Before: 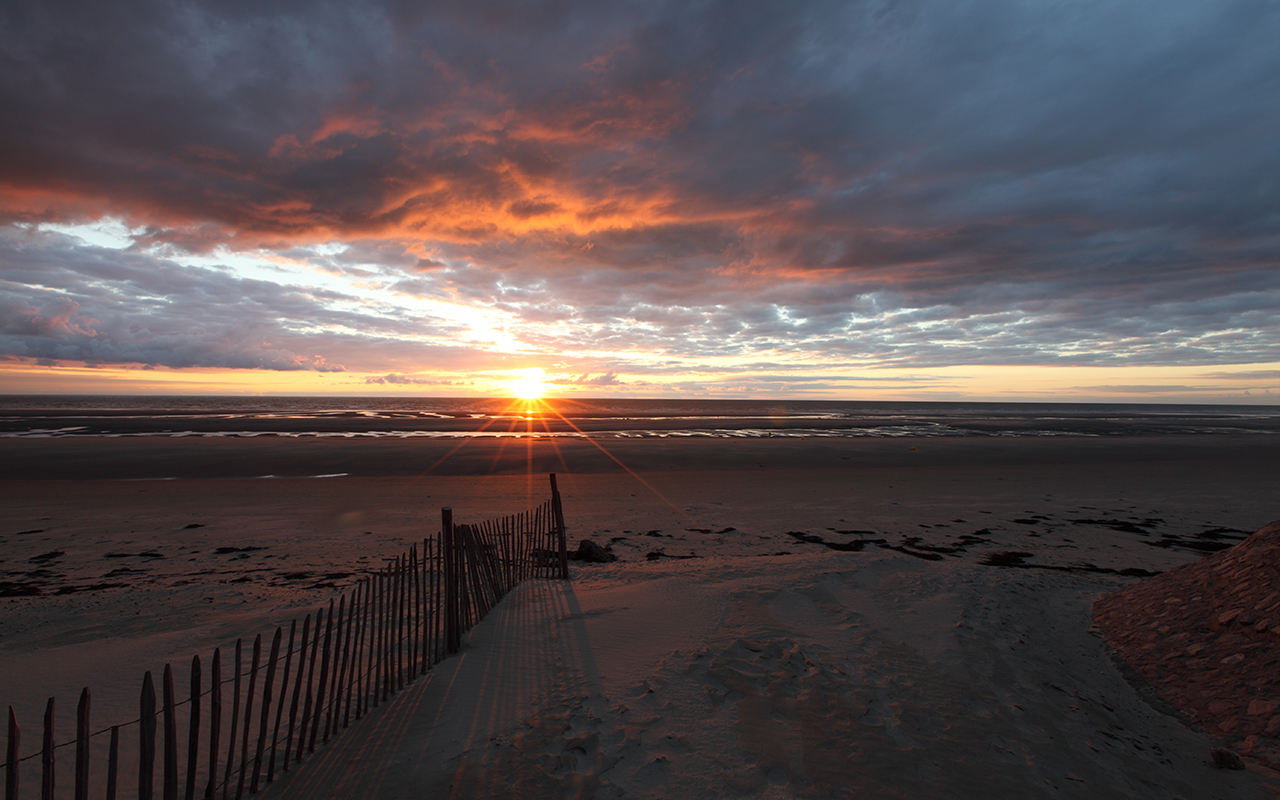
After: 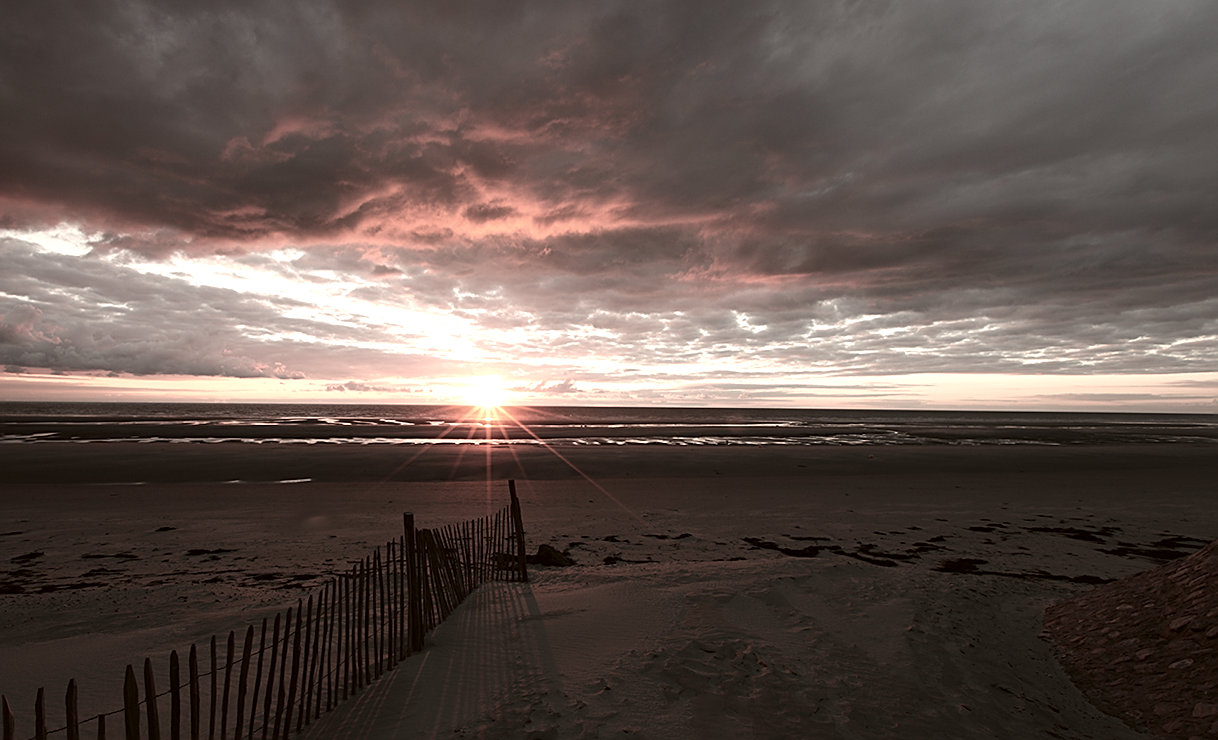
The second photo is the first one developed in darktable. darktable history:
color balance rgb: on, module defaults
tone equalizer: -8 EV -0.417 EV, -7 EV -0.389 EV, -6 EV -0.333 EV, -5 EV -0.222 EV, -3 EV 0.222 EV, -2 EV 0.333 EV, -1 EV 0.389 EV, +0 EV 0.417 EV, edges refinement/feathering 500, mask exposure compensation -1.57 EV, preserve details no
crop and rotate: top 0%, bottom 5.097%
color correction: highlights a* 10.44, highlights b* 30.04, shadows a* 2.73, shadows b* 17.51, saturation 1.72
color contrast: green-magenta contrast 0.3, blue-yellow contrast 0.15
sharpen: on, module defaults
rotate and perspective: rotation 0.074°, lens shift (vertical) 0.096, lens shift (horizontal) -0.041, crop left 0.043, crop right 0.952, crop top 0.024, crop bottom 0.979
